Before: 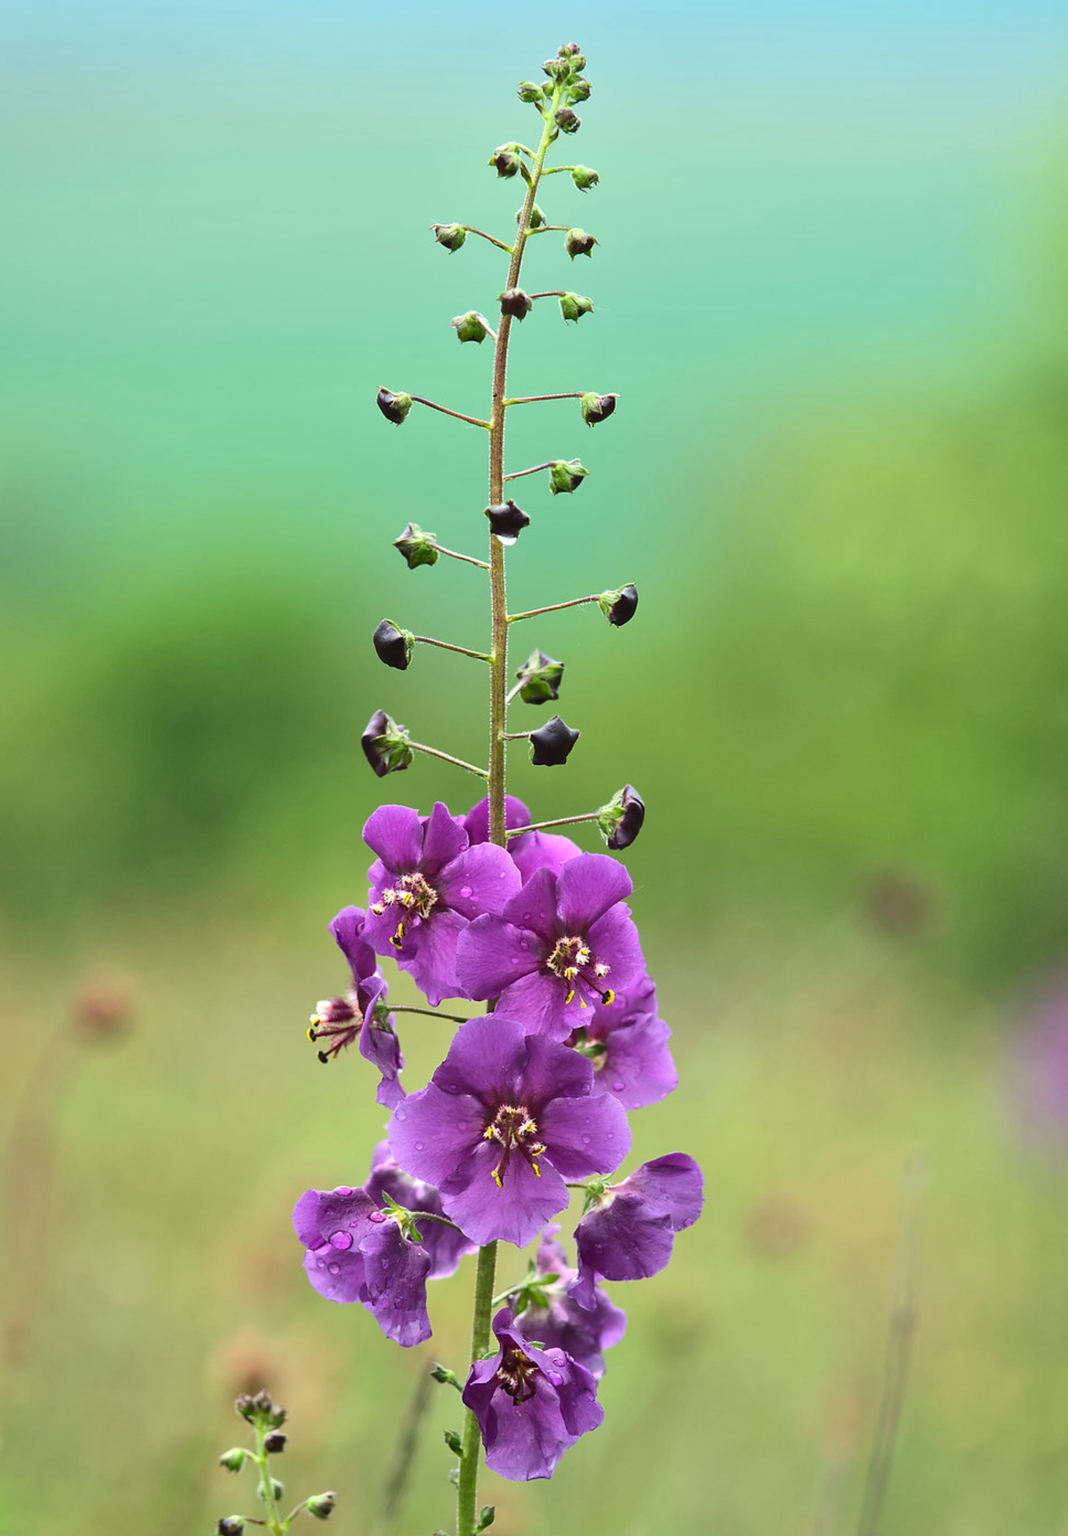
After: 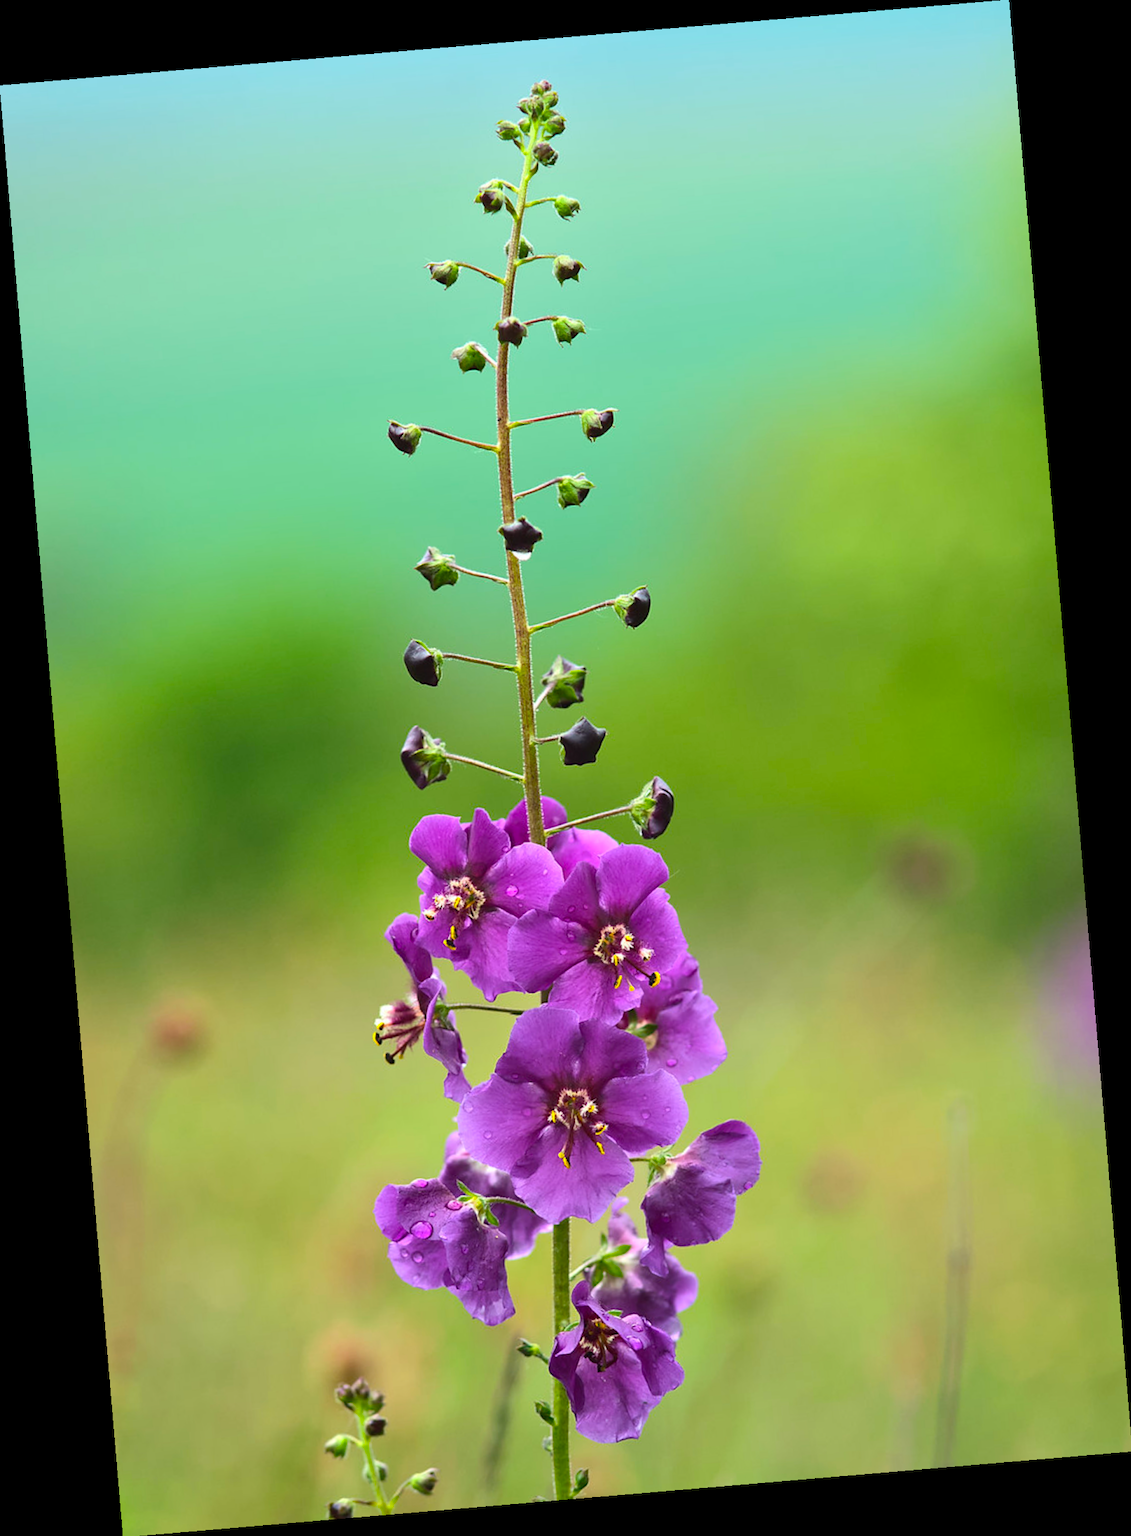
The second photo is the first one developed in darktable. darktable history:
rotate and perspective: rotation -4.86°, automatic cropping off
color balance: output saturation 120%
